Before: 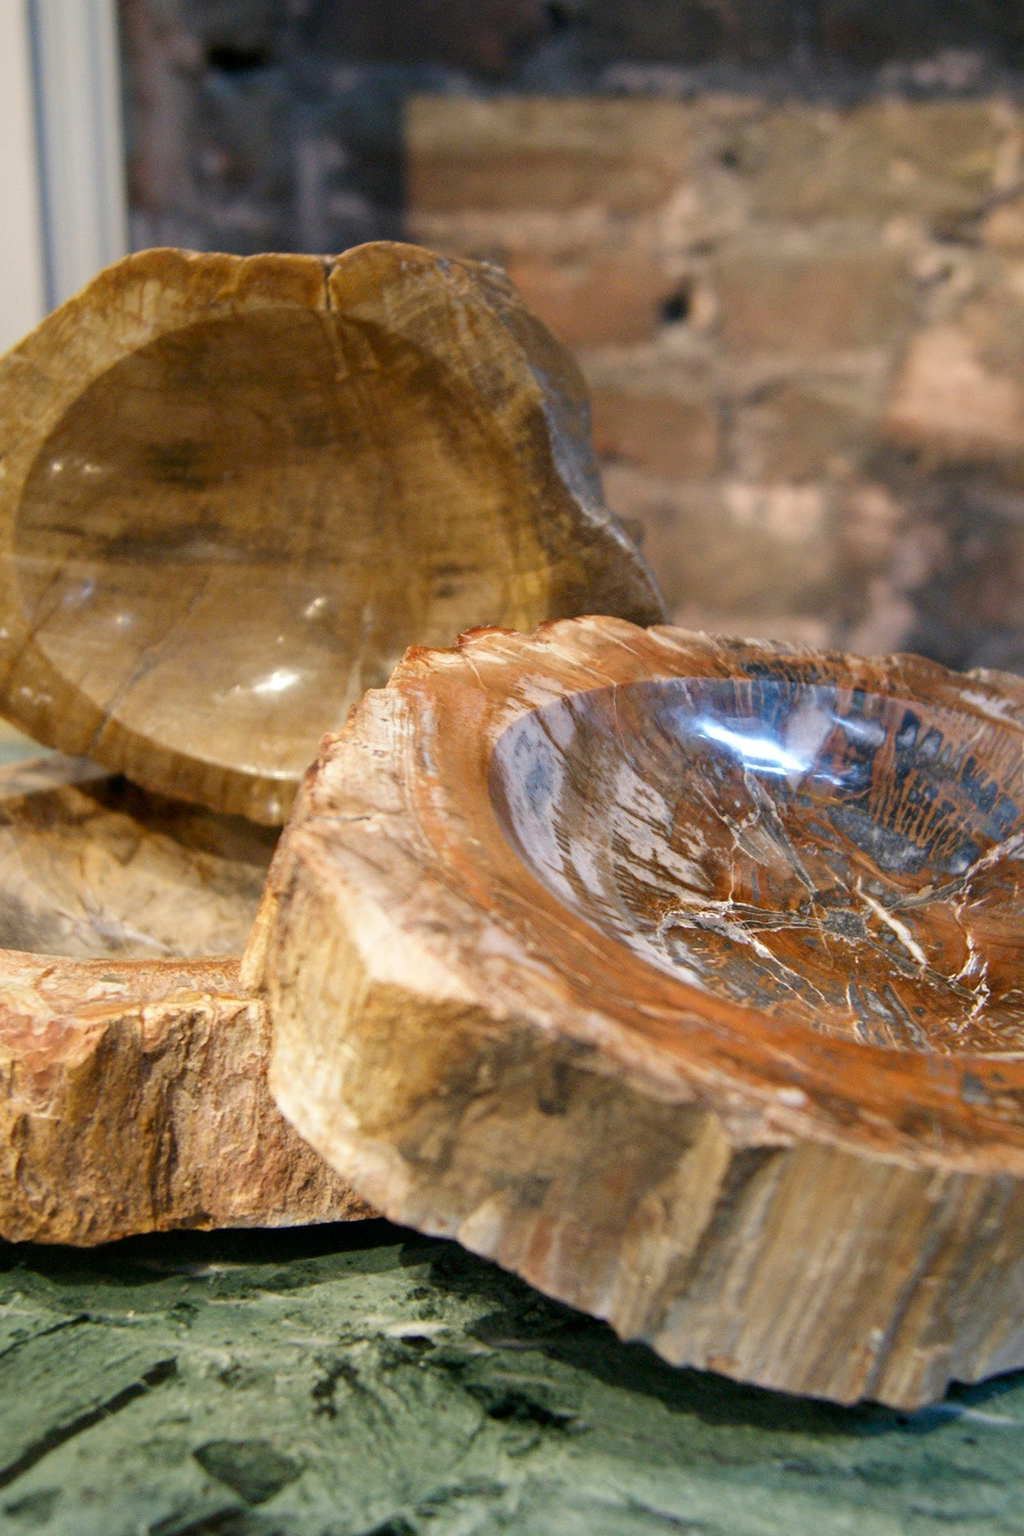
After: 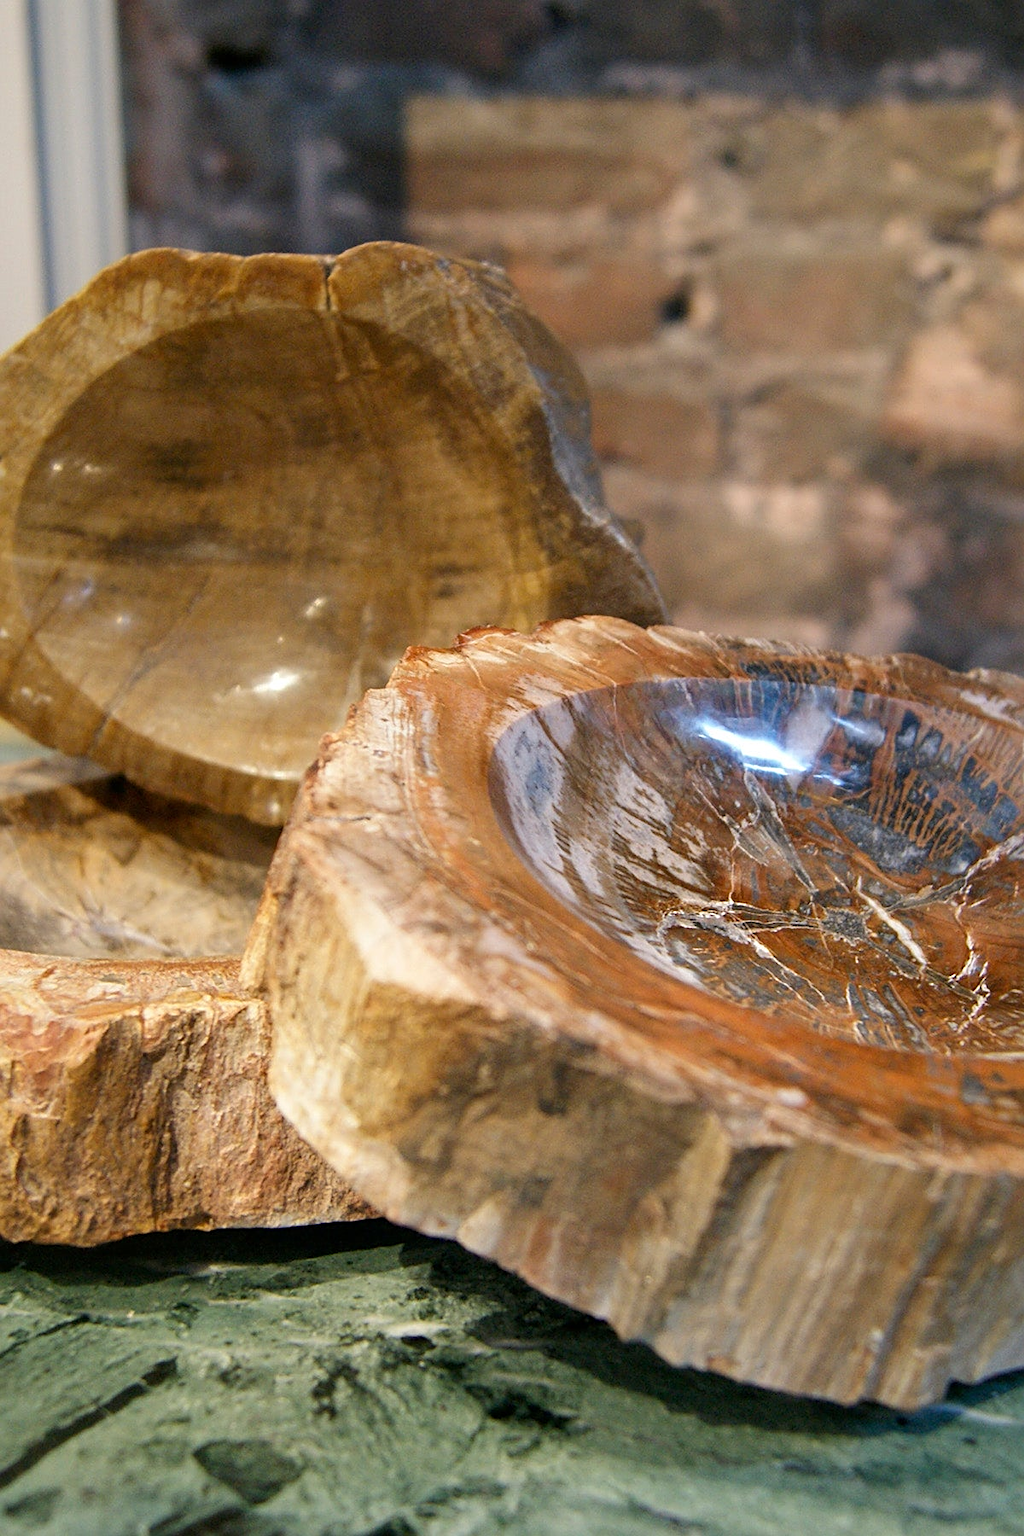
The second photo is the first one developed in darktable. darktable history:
sharpen: on, module defaults
shadows and highlights: shadows 37.55, highlights -26.95, soften with gaussian
